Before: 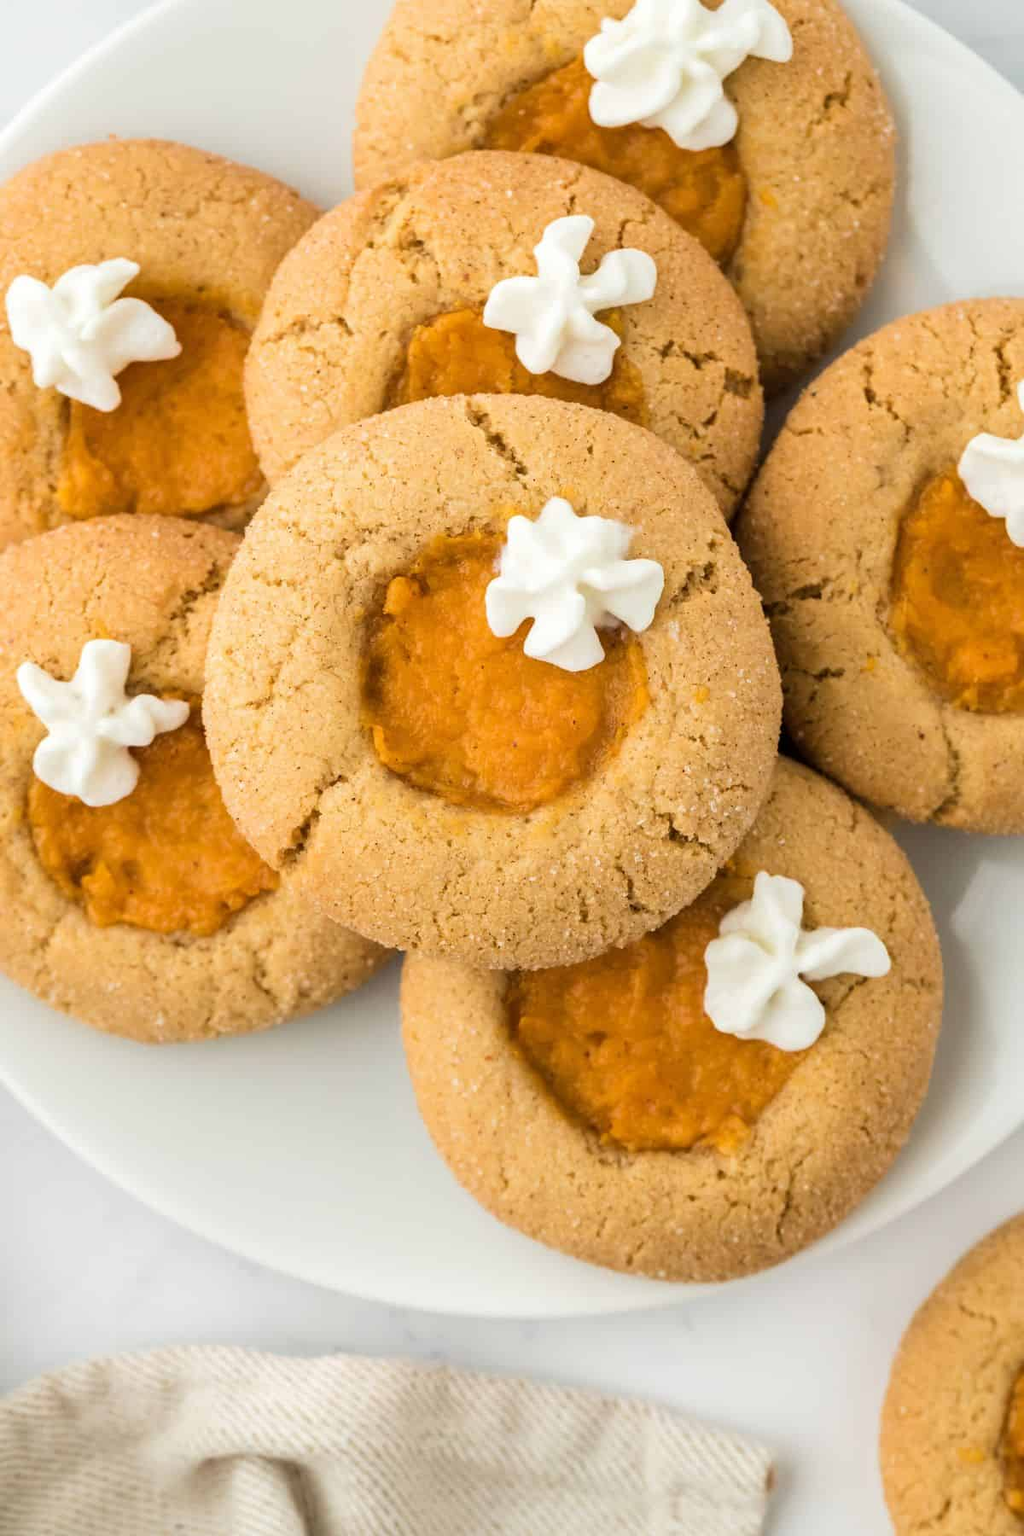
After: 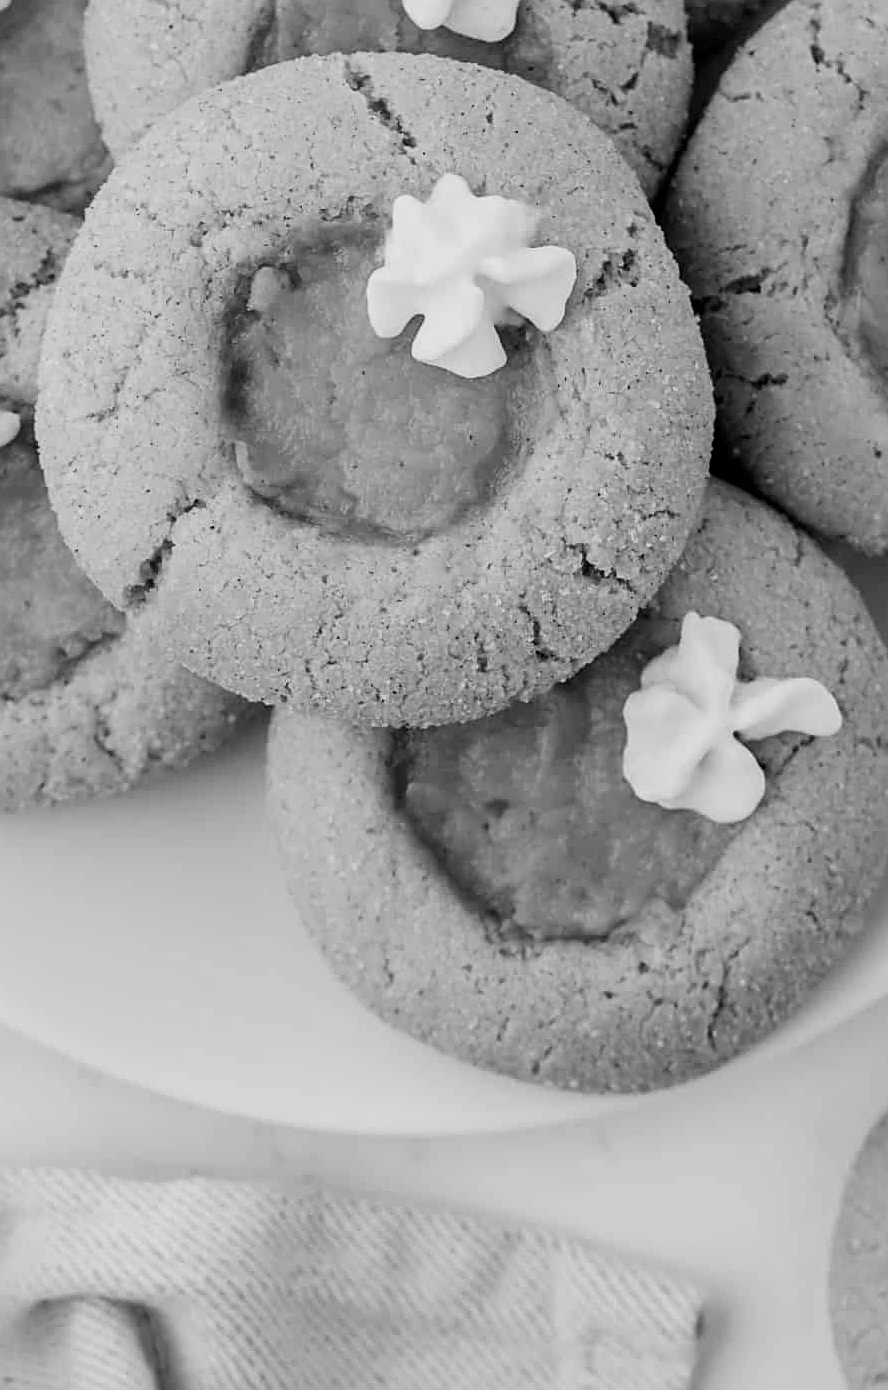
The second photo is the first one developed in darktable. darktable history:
contrast brightness saturation: saturation -0.987
sharpen: on, module defaults
filmic rgb: black relative exposure -11.35 EV, white relative exposure 3.26 EV, threshold 5.97 EV, hardness 6.71, enable highlight reconstruction true
exposure: black level correction 0.011, exposure -0.483 EV, compensate exposure bias true, compensate highlight preservation false
shadows and highlights: radius 127.88, shadows 21.2, highlights -21.88, low approximation 0.01
tone equalizer: -8 EV -0.388 EV, -7 EV -0.381 EV, -6 EV -0.344 EV, -5 EV -0.21 EV, -3 EV 0.201 EV, -2 EV 0.328 EV, -1 EV 0.394 EV, +0 EV 0.417 EV, edges refinement/feathering 500, mask exposure compensation -1.57 EV, preserve details no
color zones: curves: ch0 [(0.018, 0.548) (0.224, 0.64) (0.425, 0.447) (0.675, 0.575) (0.732, 0.579)]; ch1 [(0.066, 0.487) (0.25, 0.5) (0.404, 0.43) (0.75, 0.421) (0.956, 0.421)]; ch2 [(0.044, 0.561) (0.215, 0.465) (0.399, 0.544) (0.465, 0.548) (0.614, 0.447) (0.724, 0.43) (0.882, 0.623) (0.956, 0.632)]
crop: left 16.863%, top 22.77%, right 9.099%
